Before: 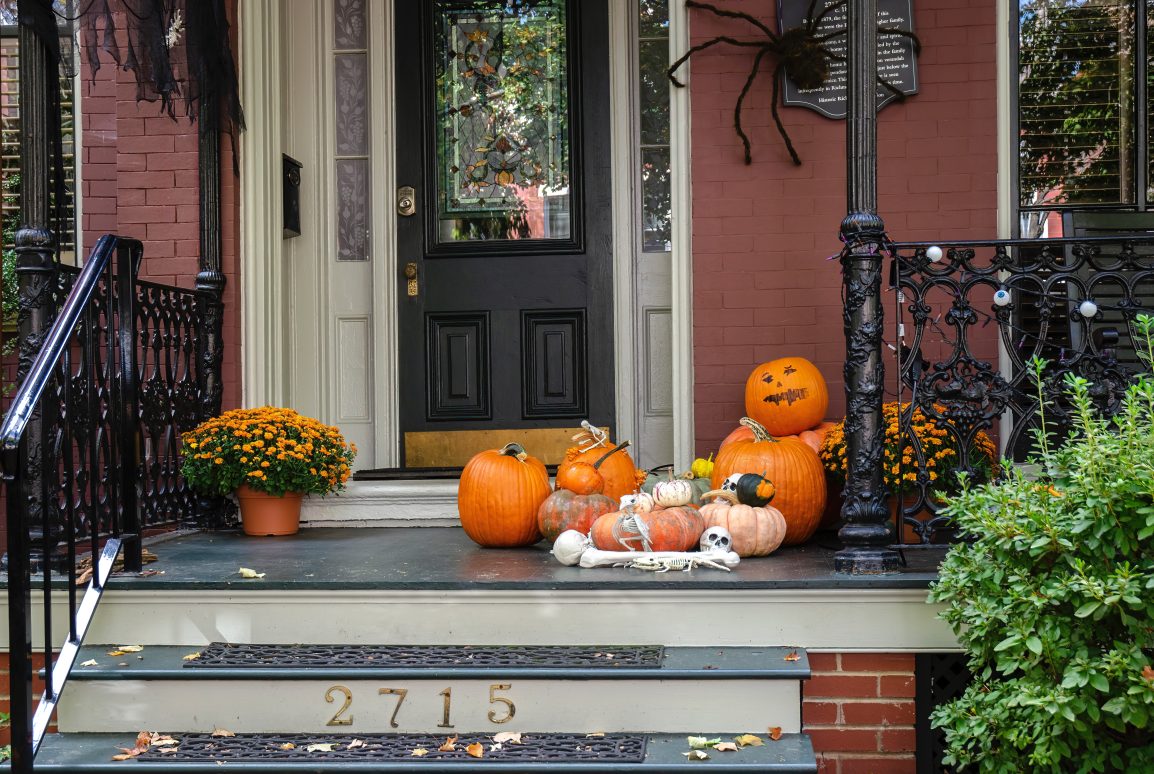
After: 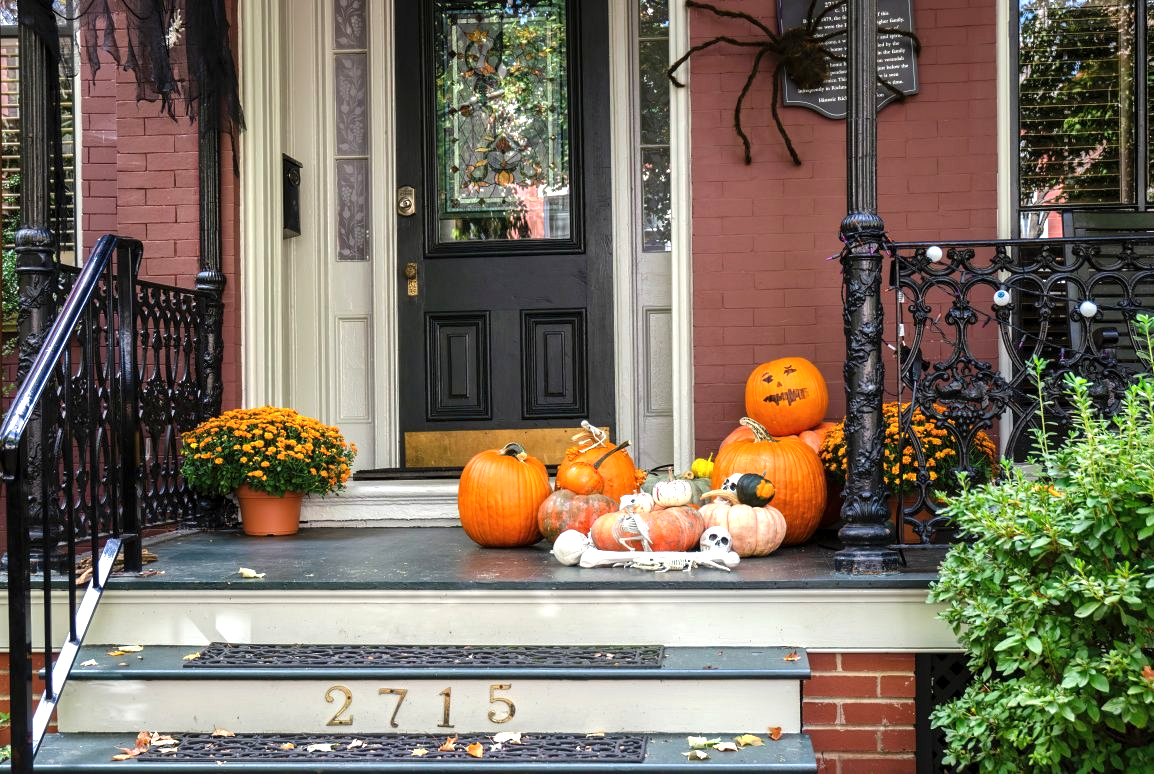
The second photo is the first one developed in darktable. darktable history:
exposure: exposure 0.607 EV, compensate highlight preservation false
local contrast: highlights 102%, shadows 102%, detail 120%, midtone range 0.2
